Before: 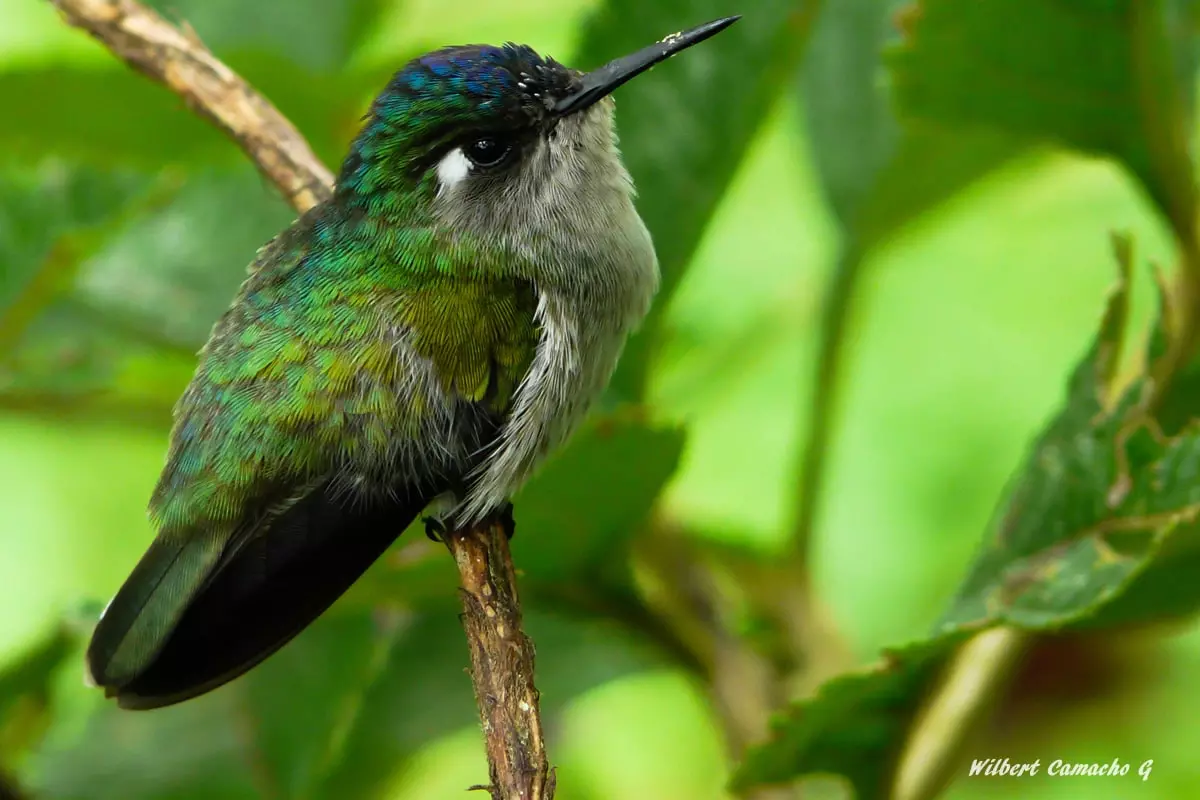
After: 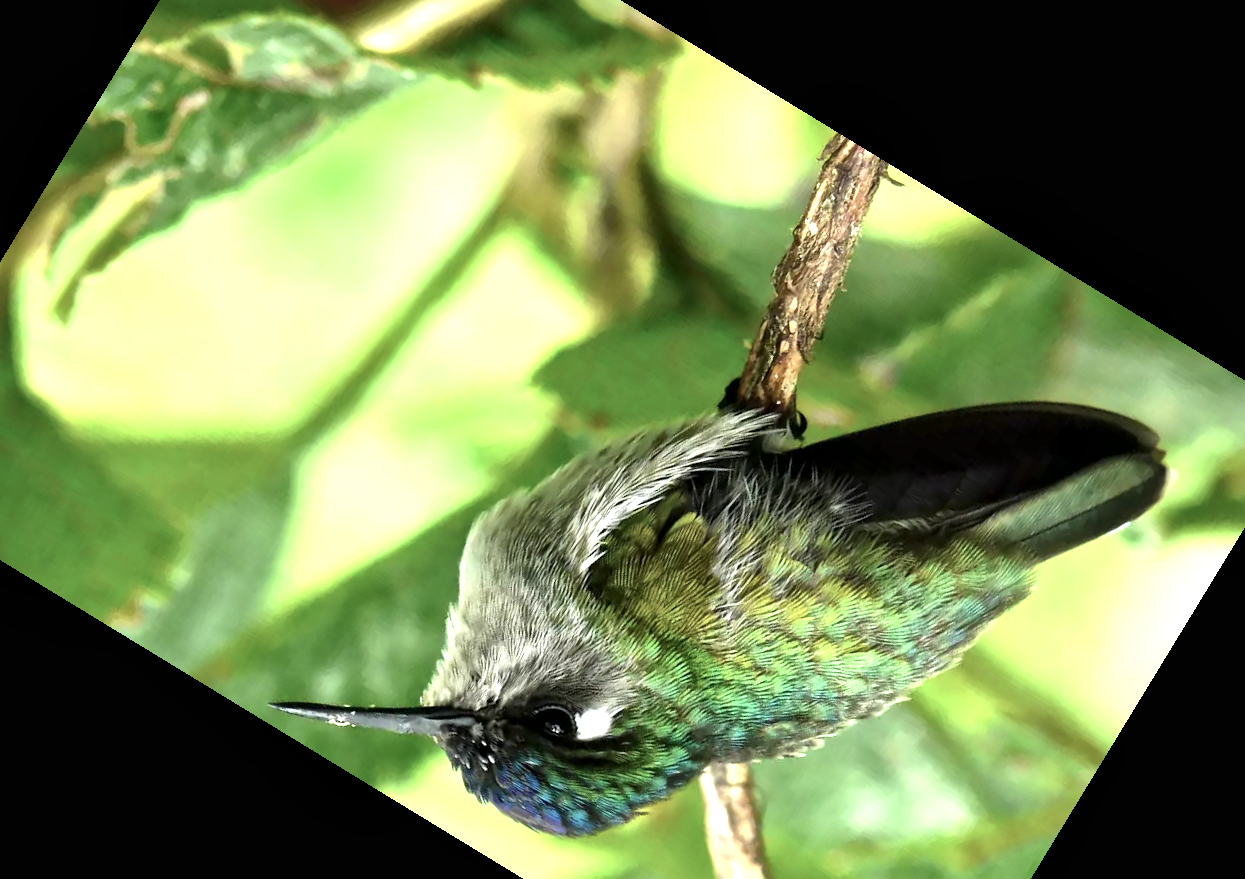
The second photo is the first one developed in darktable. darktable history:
crop and rotate: angle 148.65°, left 9.161%, top 15.592%, right 4.394%, bottom 17.16%
exposure: black level correction 0, exposure 1.2 EV, compensate exposure bias true, compensate highlight preservation false
contrast brightness saturation: contrast 0.101, saturation -0.289
local contrast: mode bilateral grid, contrast 21, coarseness 19, detail 164%, midtone range 0.2
